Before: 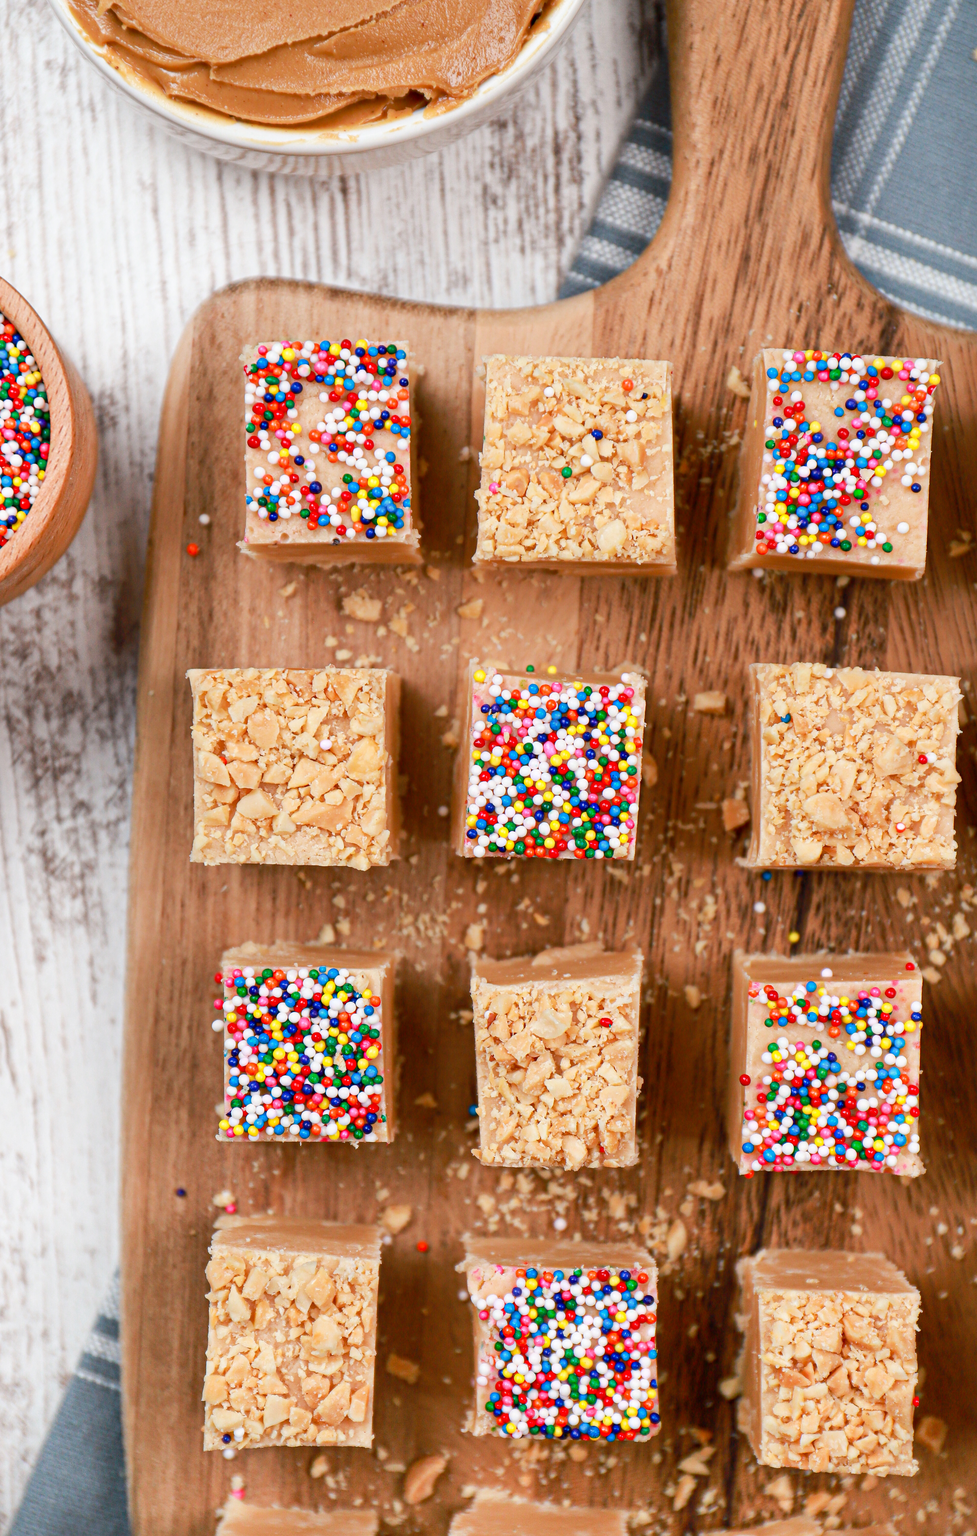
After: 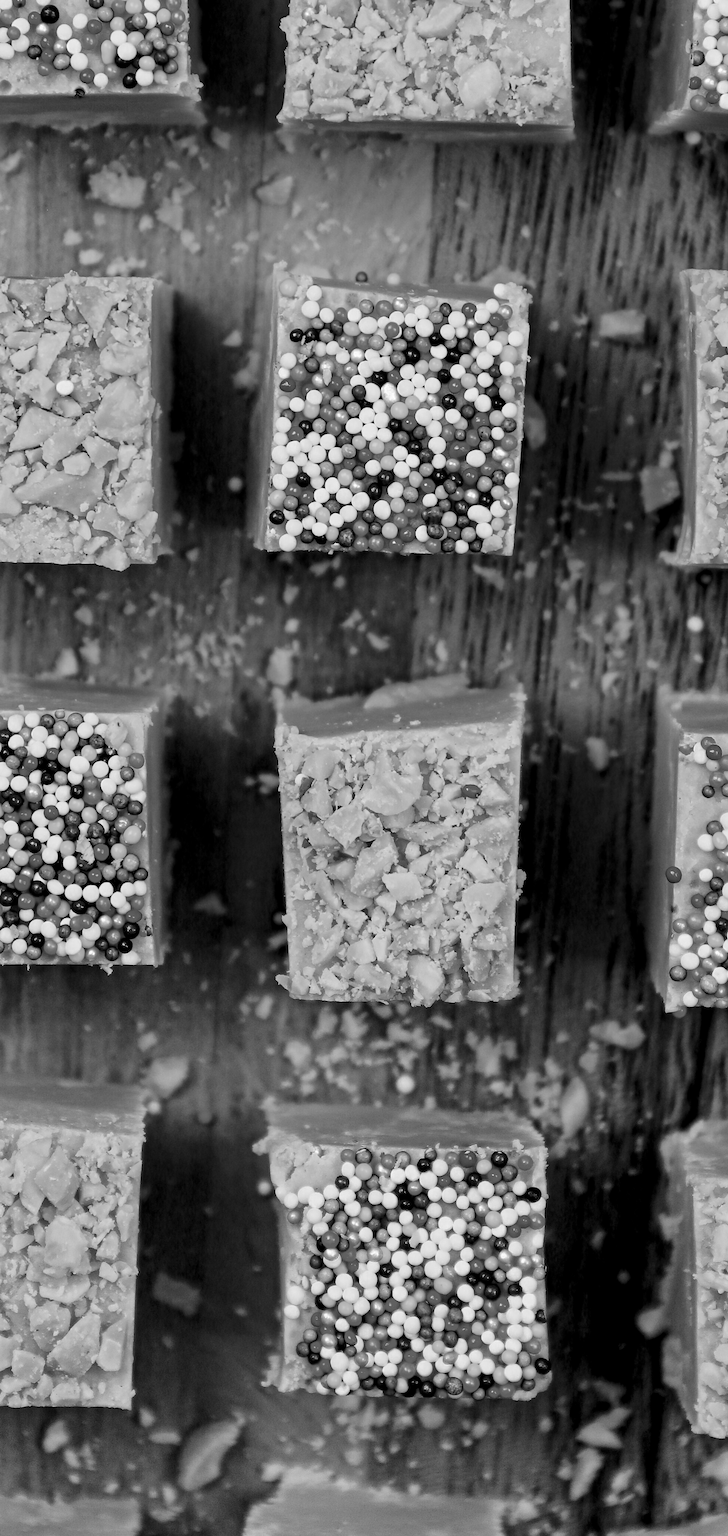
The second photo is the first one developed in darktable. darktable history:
crop and rotate: left 28.831%, top 31.147%, right 19.804%
color zones: curves: ch0 [(0, 0.613) (0.01, 0.613) (0.245, 0.448) (0.498, 0.529) (0.642, 0.665) (0.879, 0.777) (0.99, 0.613)]; ch1 [(0, 0) (0.143, 0) (0.286, 0) (0.429, 0) (0.571, 0) (0.714, 0) (0.857, 0)]
levels: levels [0.101, 0.578, 0.953]
filmic rgb: black relative exposure -7.72 EV, white relative exposure 4.38 EV, target black luminance 0%, hardness 3.76, latitude 50.61%, contrast 1.069, highlights saturation mix 9.11%, shadows ↔ highlights balance -0.226%
